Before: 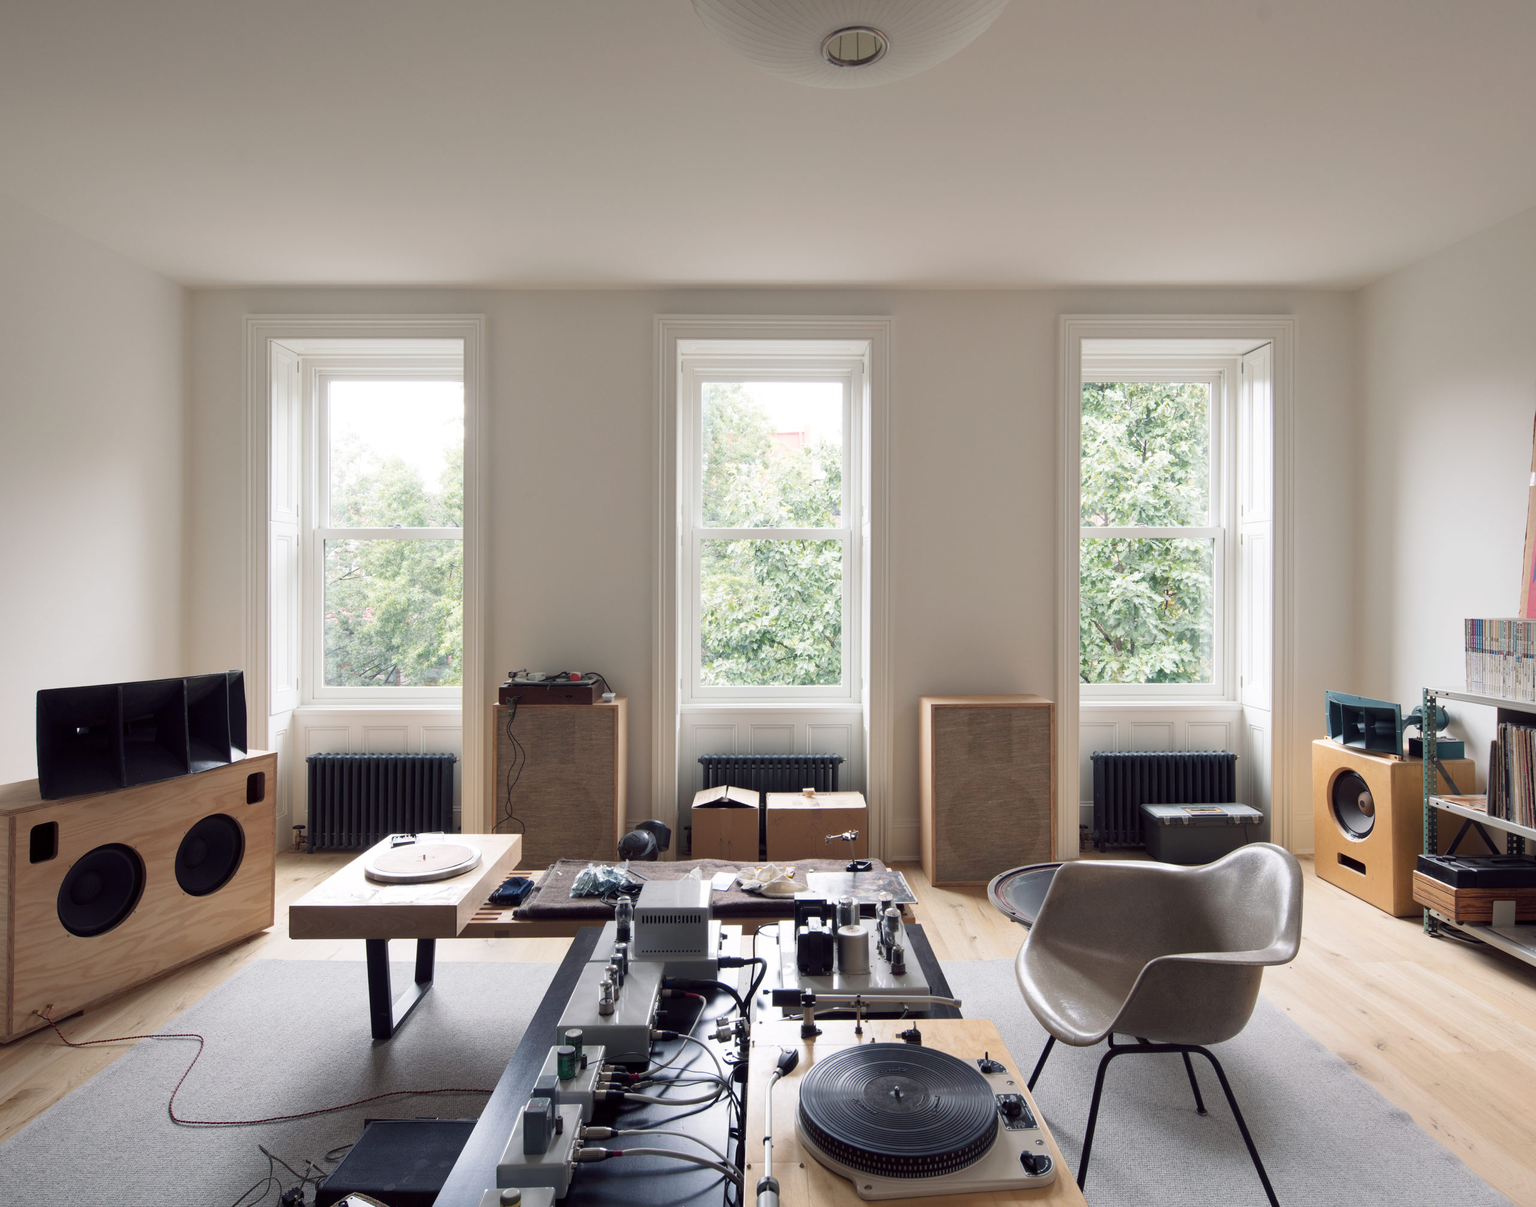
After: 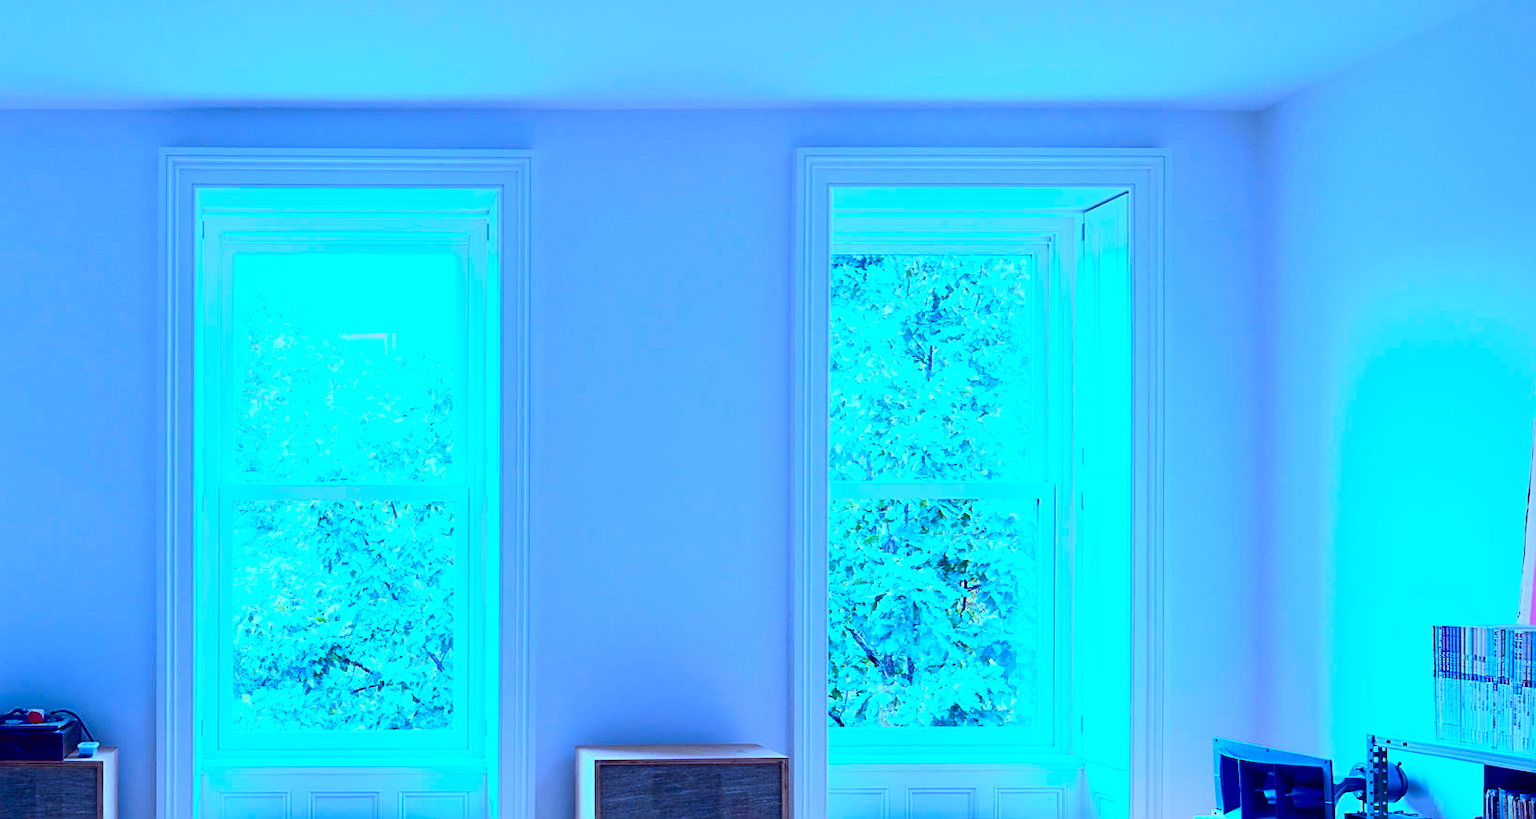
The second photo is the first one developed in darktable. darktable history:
white balance: red 0.766, blue 1.537
crop: left 36.005%, top 18.293%, right 0.31%, bottom 38.444%
sharpen: on, module defaults
exposure: black level correction 0.025, exposure 0.182 EV, compensate highlight preservation false
contrast brightness saturation: contrast 0.26, brightness 0.02, saturation 0.87
